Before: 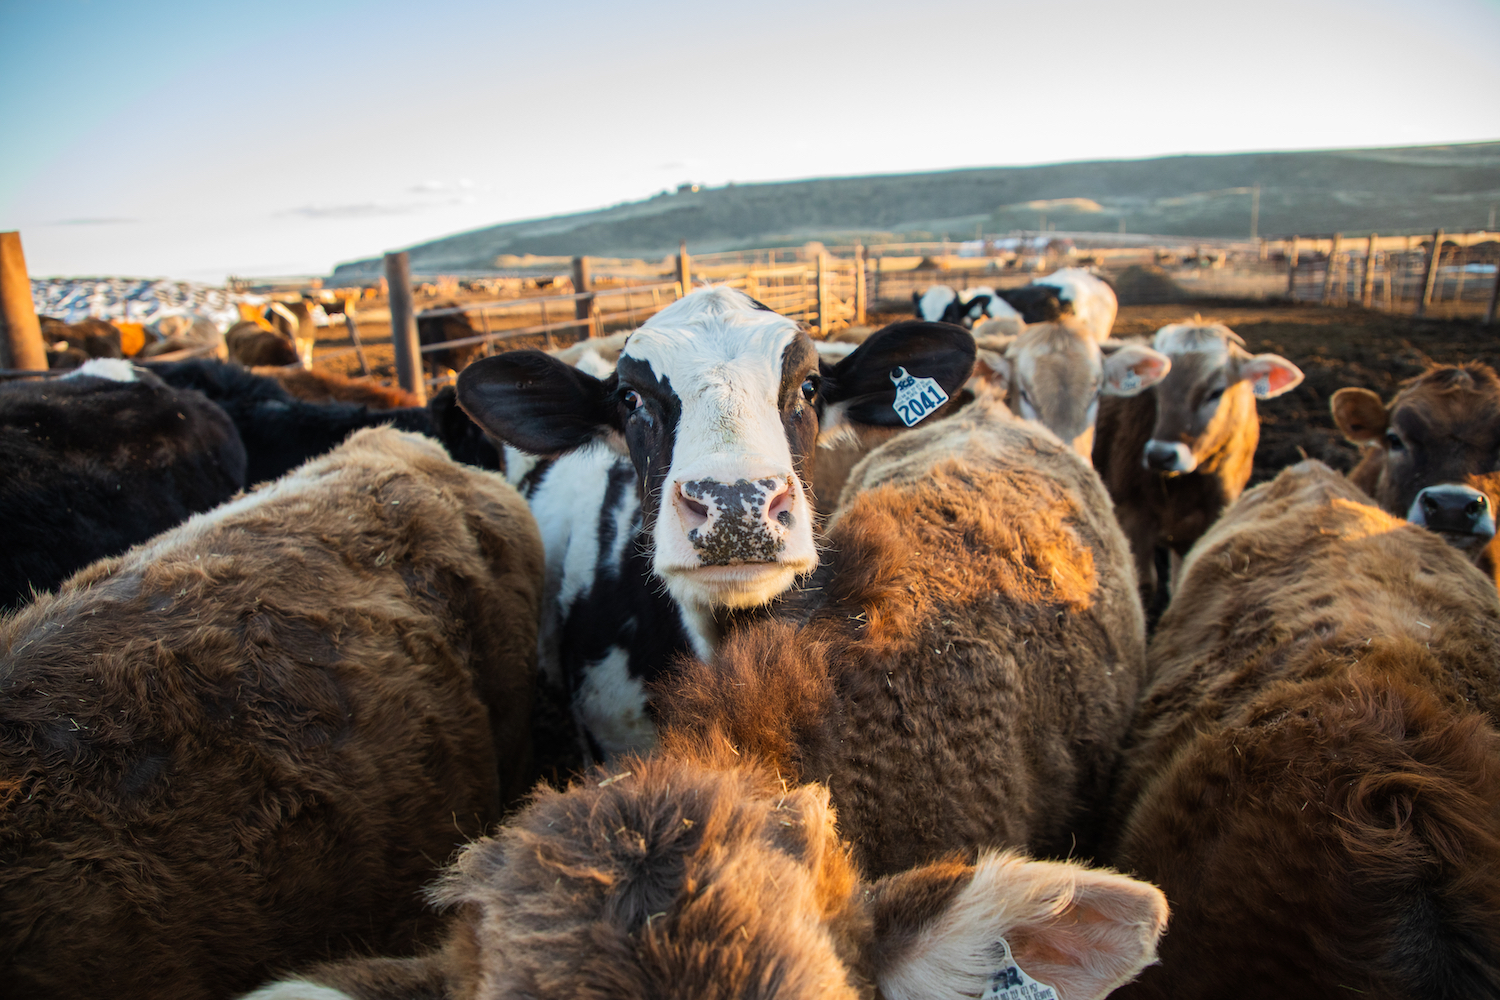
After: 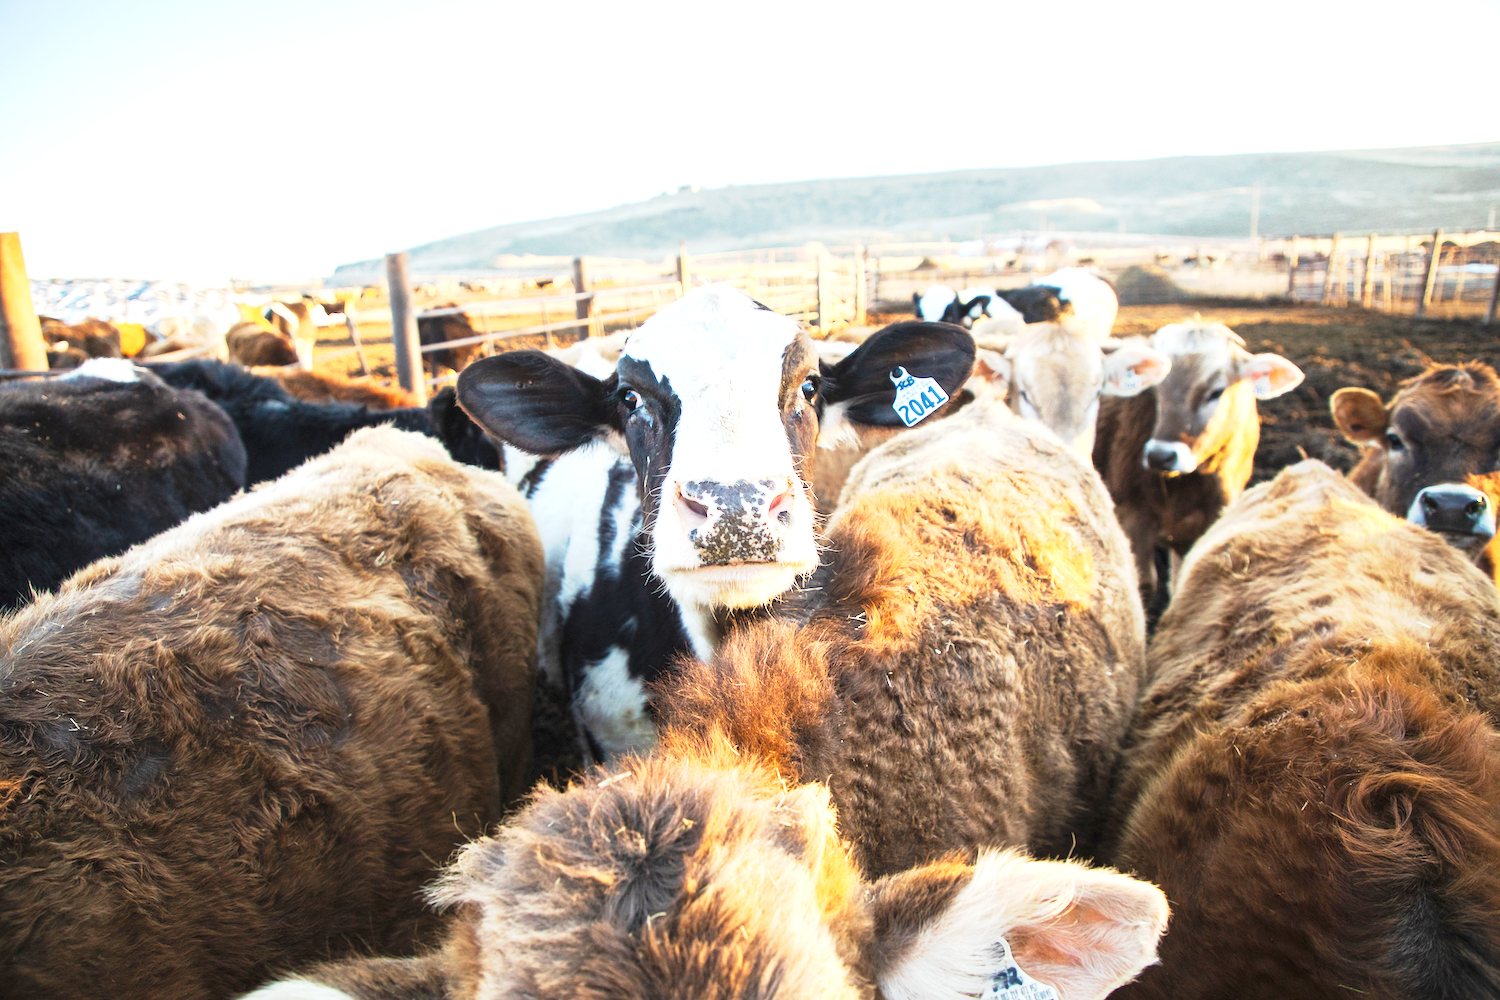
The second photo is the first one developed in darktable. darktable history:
base curve: curves: ch0 [(0, 0) (0.088, 0.125) (0.176, 0.251) (0.354, 0.501) (0.613, 0.749) (1, 0.877)], preserve colors none
exposure: black level correction 0, exposure 1.6 EV, compensate exposure bias true, compensate highlight preservation false
